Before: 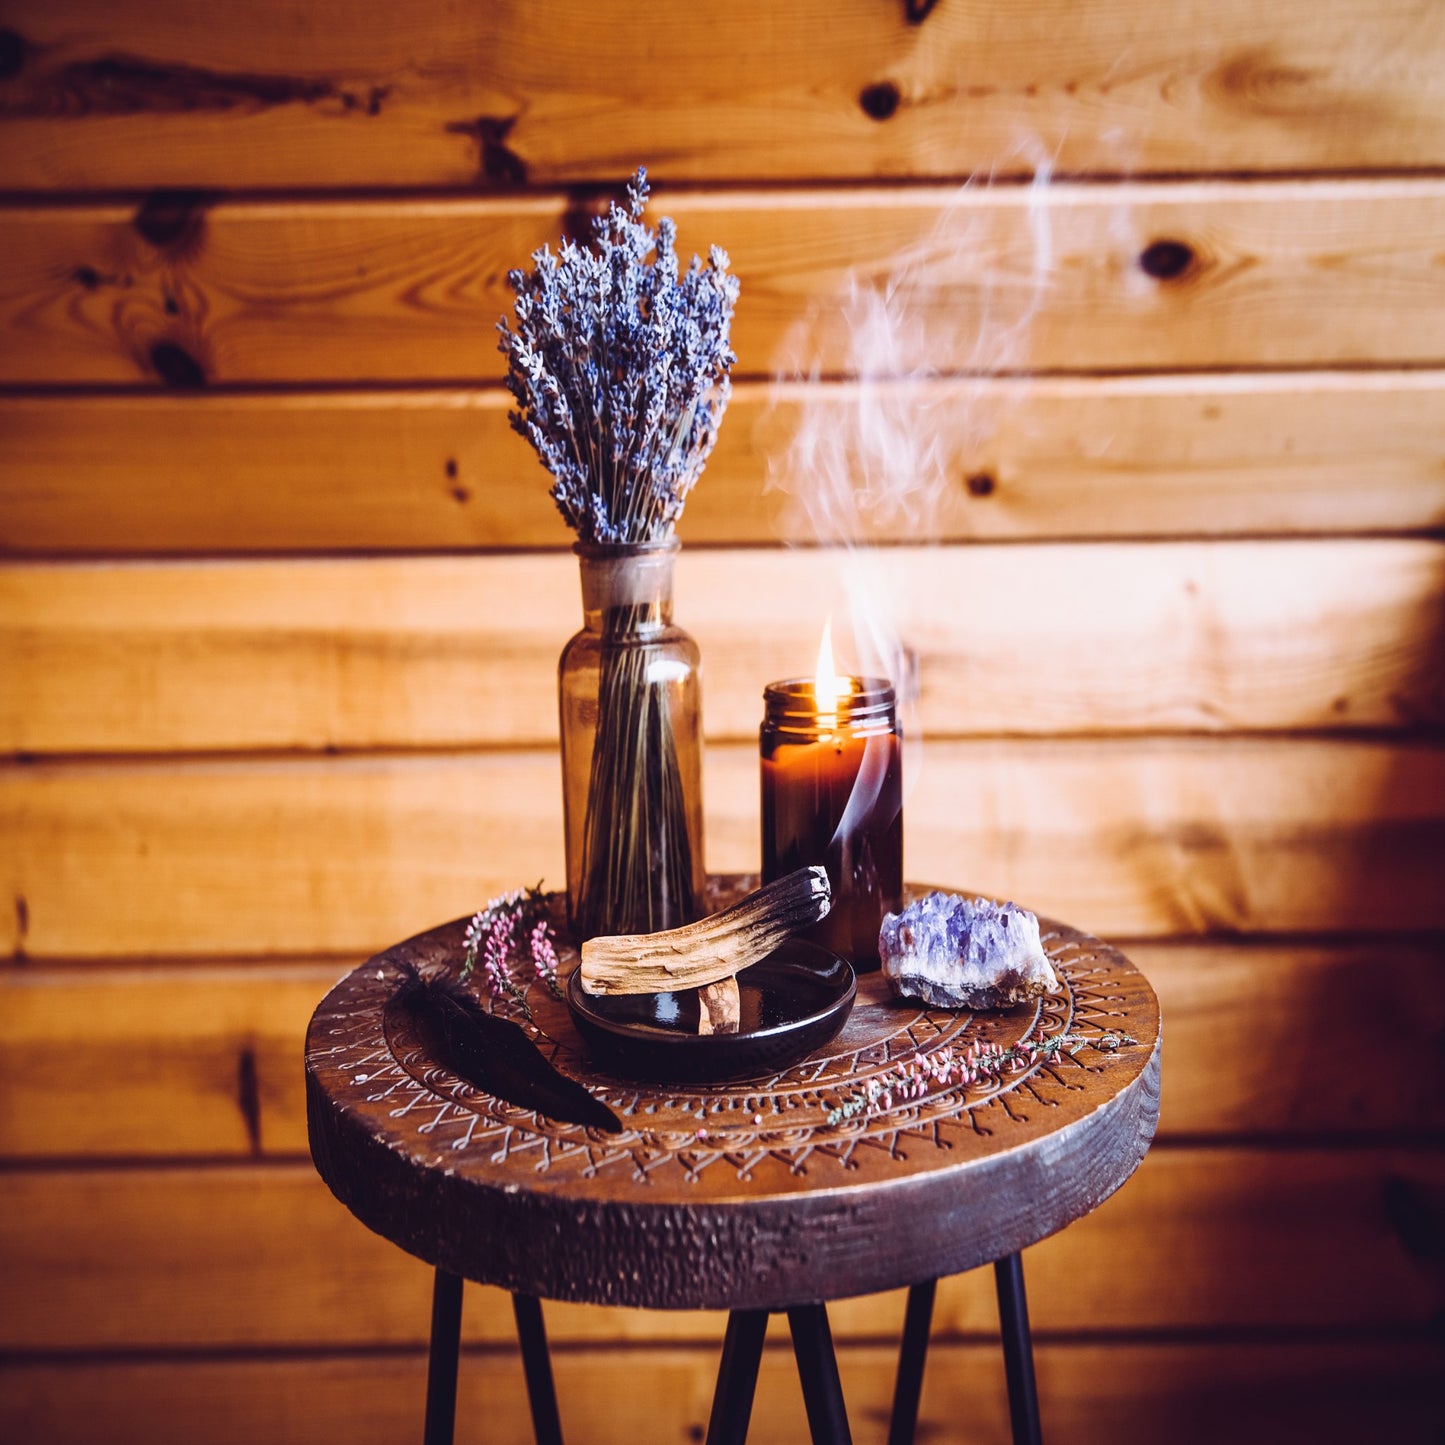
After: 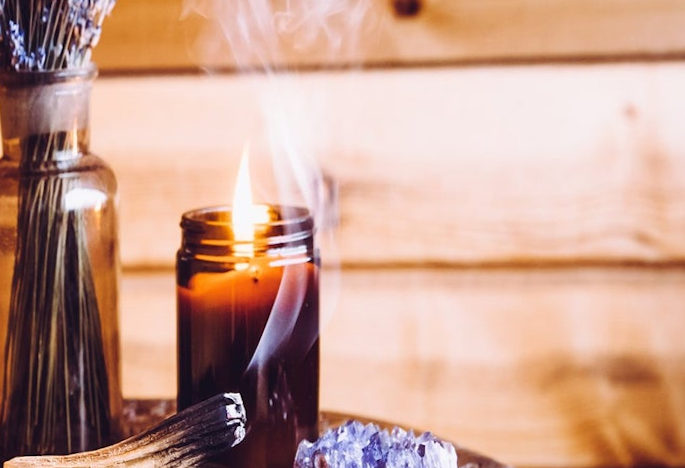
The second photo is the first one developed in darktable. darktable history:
rotate and perspective: rotation 0.062°, lens shift (vertical) 0.115, lens shift (horizontal) -0.133, crop left 0.047, crop right 0.94, crop top 0.061, crop bottom 0.94
crop: left 36.607%, top 34.735%, right 13.146%, bottom 30.611%
